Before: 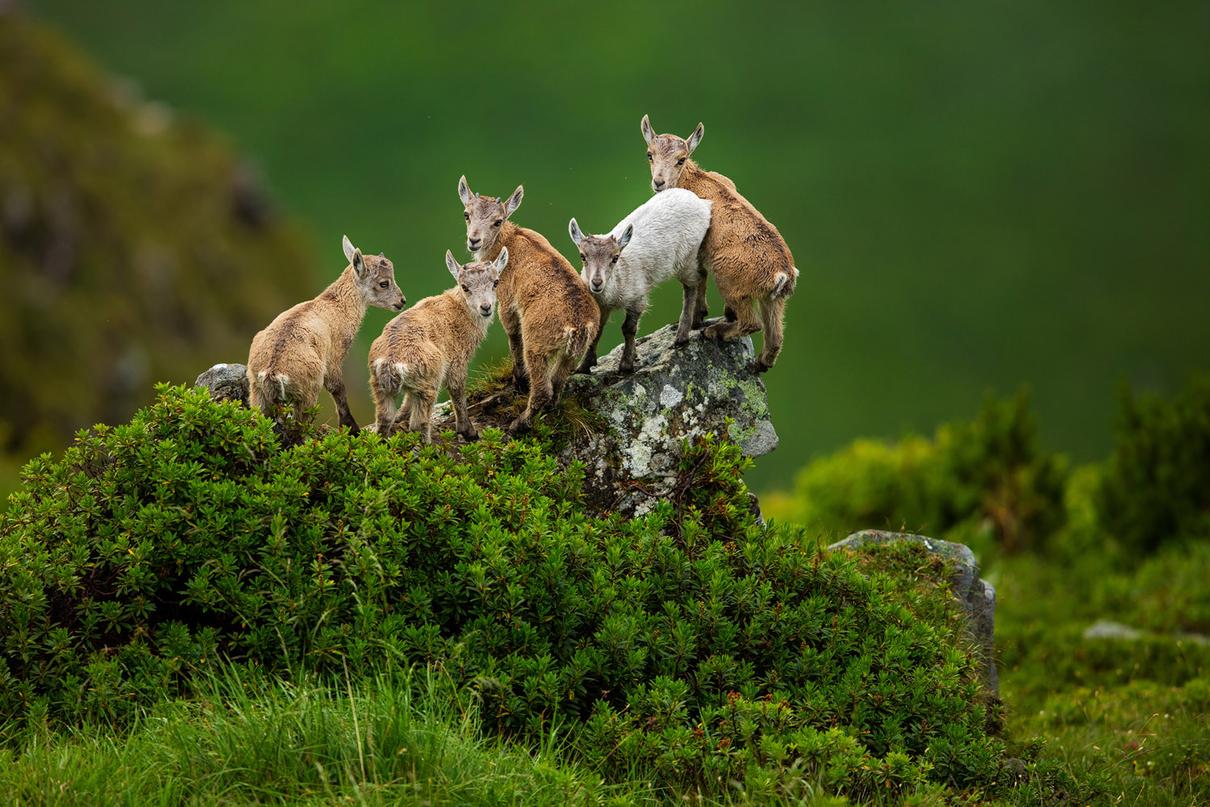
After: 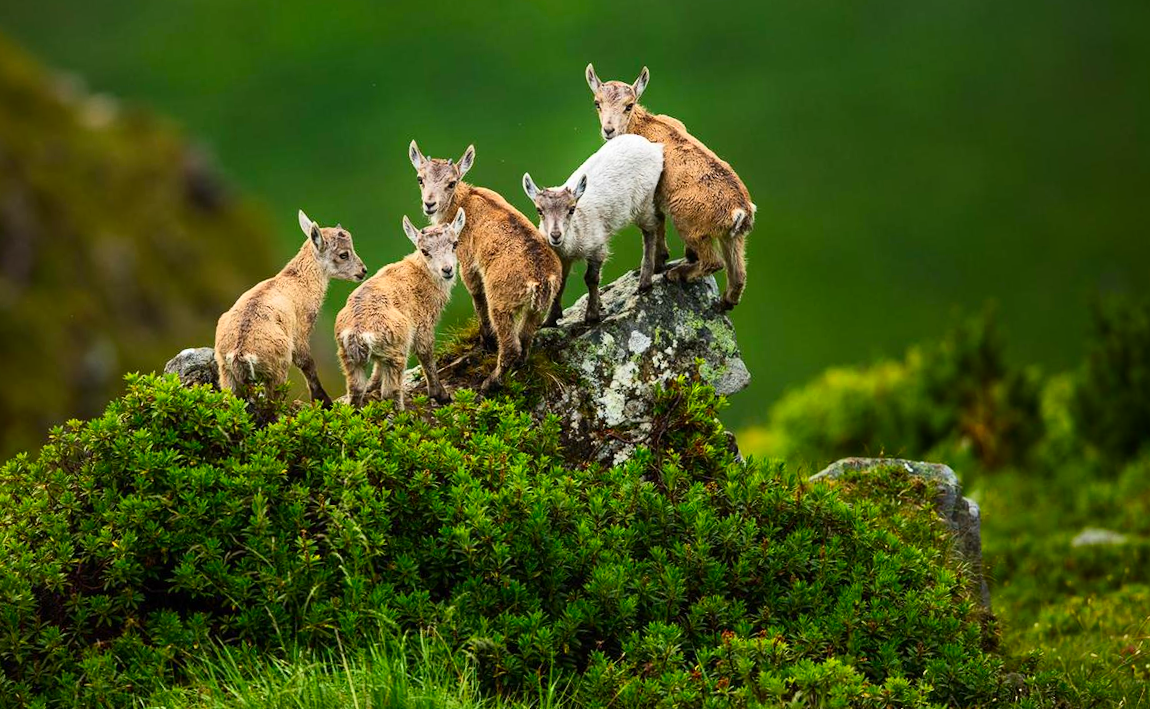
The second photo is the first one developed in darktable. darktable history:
contrast brightness saturation: contrast 0.23, brightness 0.1, saturation 0.29
rotate and perspective: rotation -5°, crop left 0.05, crop right 0.952, crop top 0.11, crop bottom 0.89
